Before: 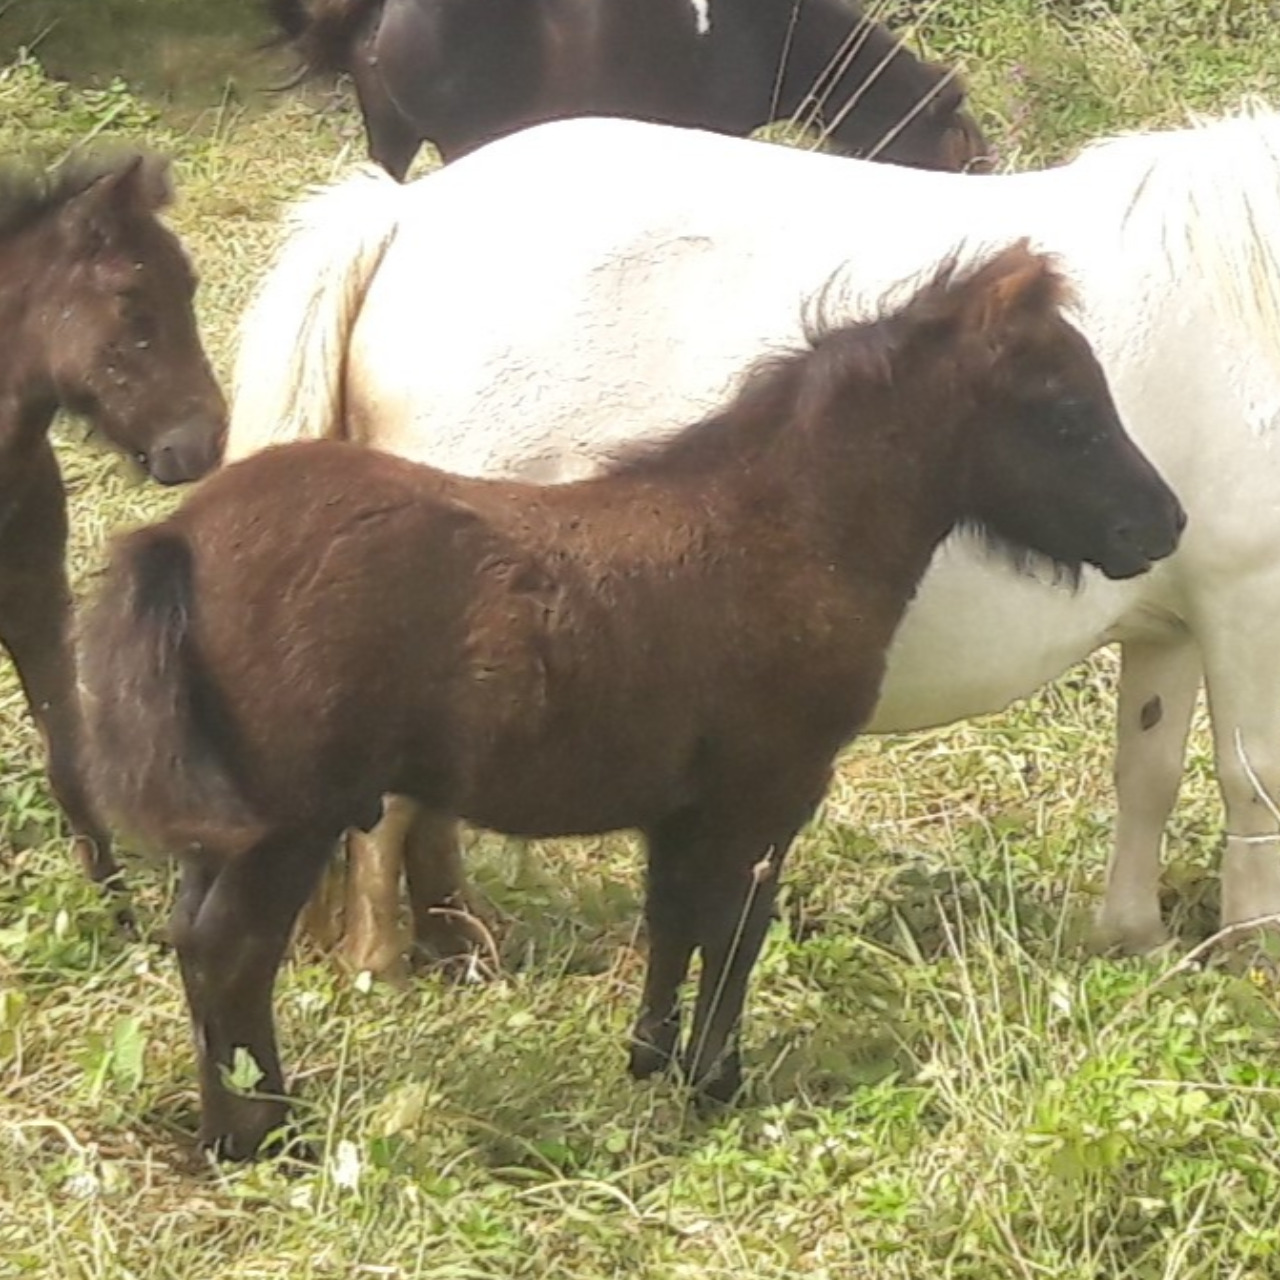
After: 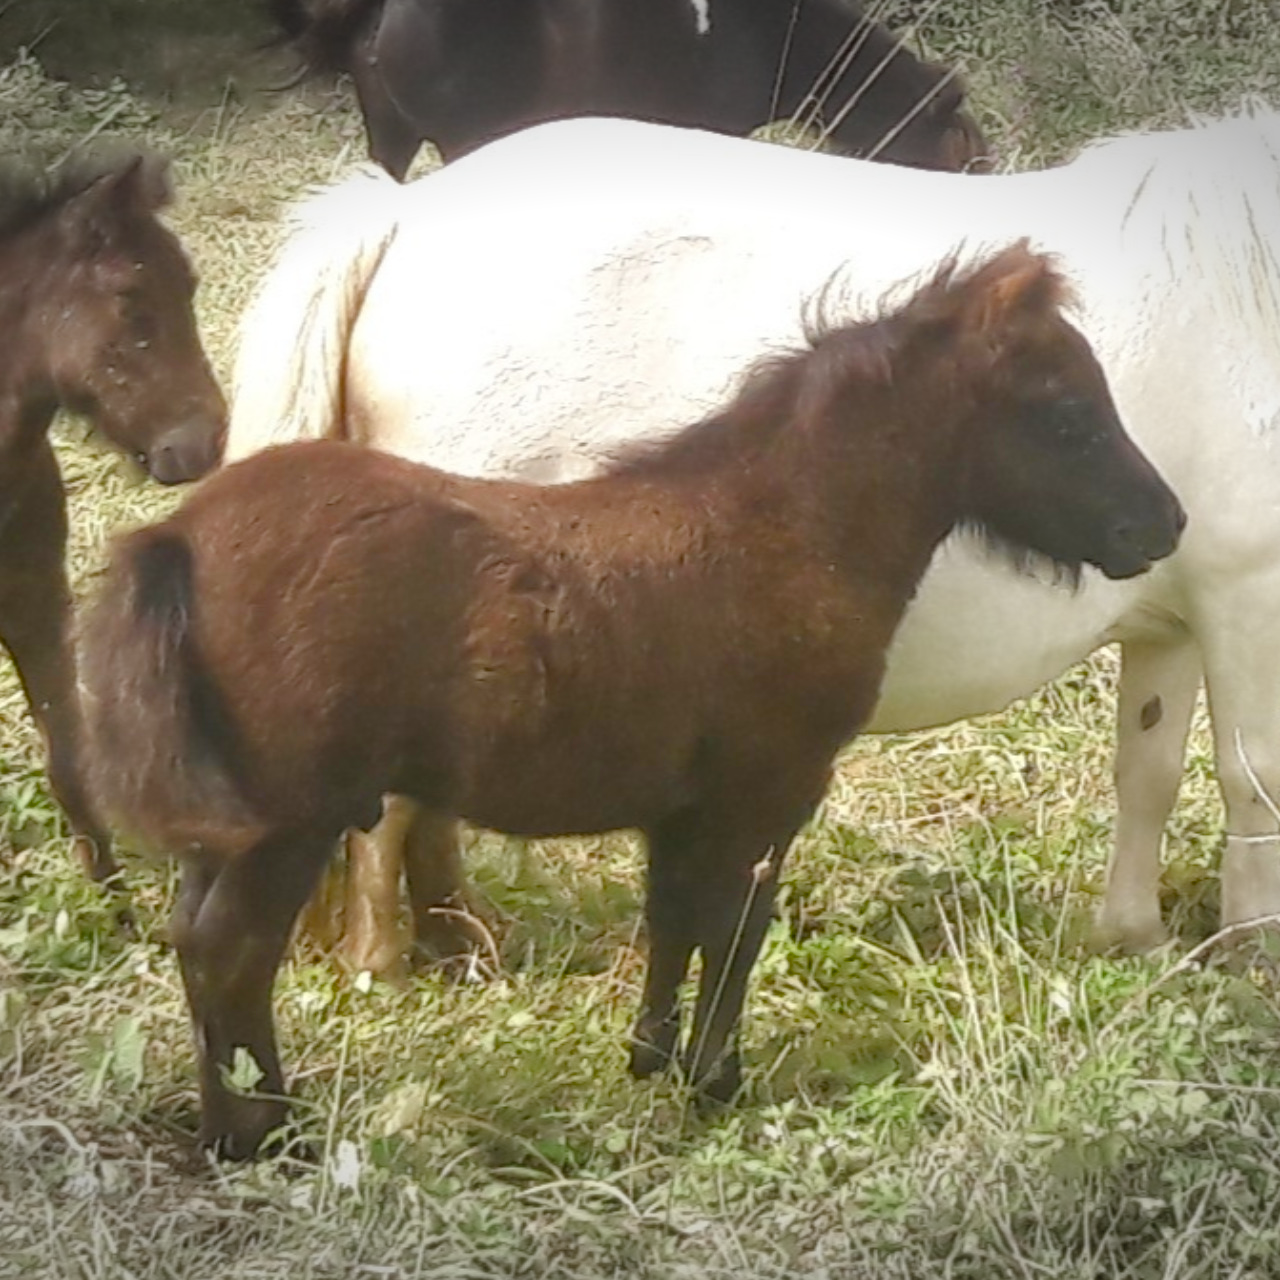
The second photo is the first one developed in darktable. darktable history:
vignetting: fall-off start 99.89%, width/height ratio 1.319
color balance rgb: linear chroma grading › global chroma 9.982%, perceptual saturation grading › global saturation 20%, perceptual saturation grading › highlights -50.407%, perceptual saturation grading › shadows 30.631%
